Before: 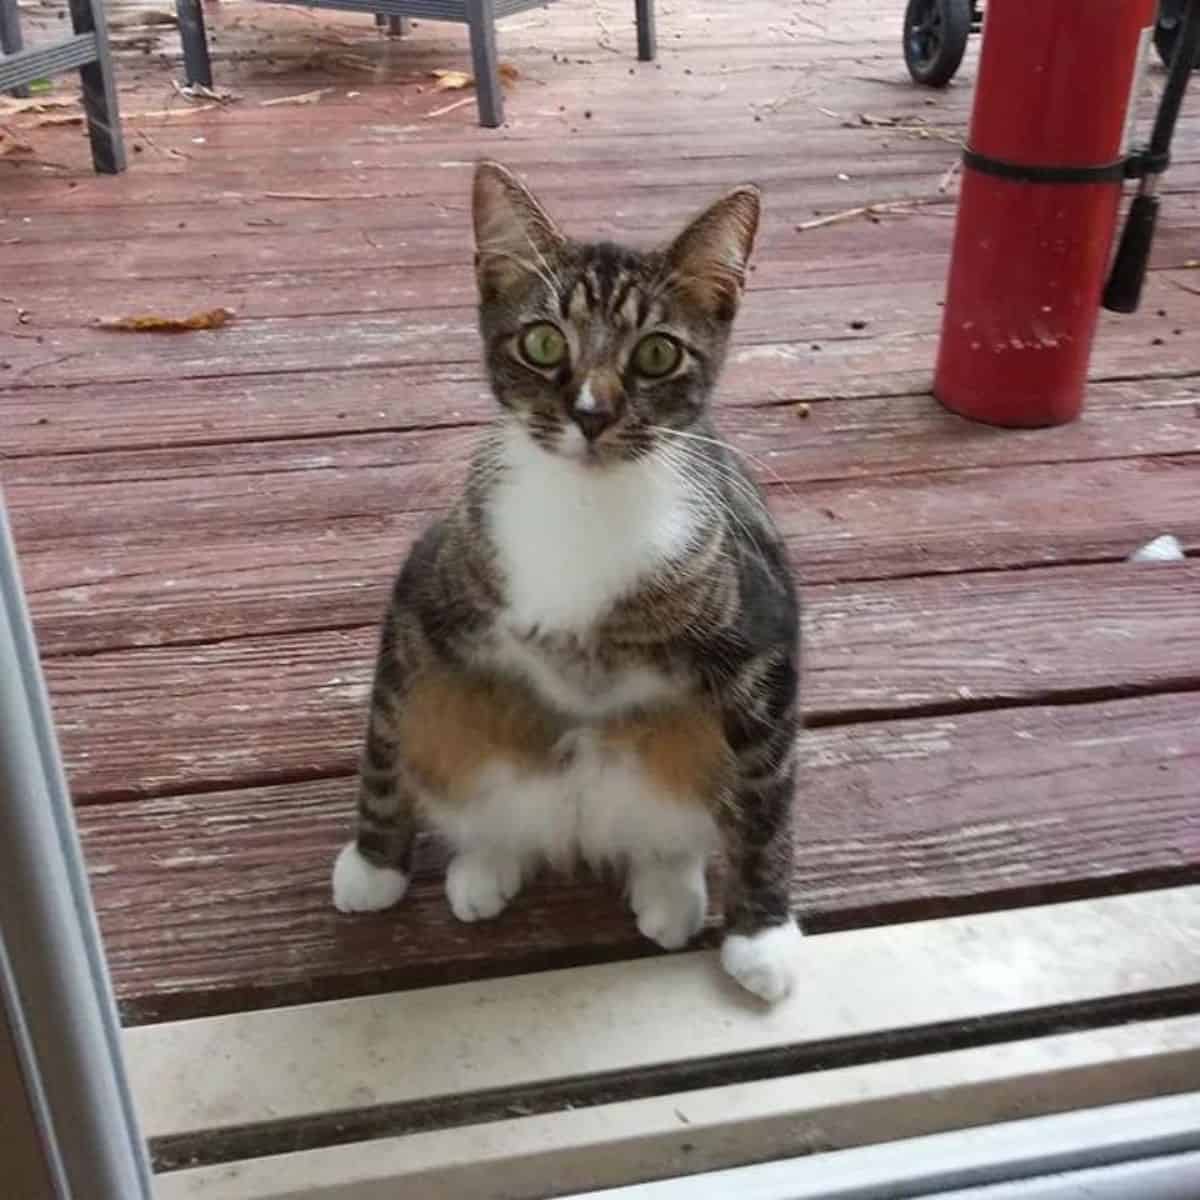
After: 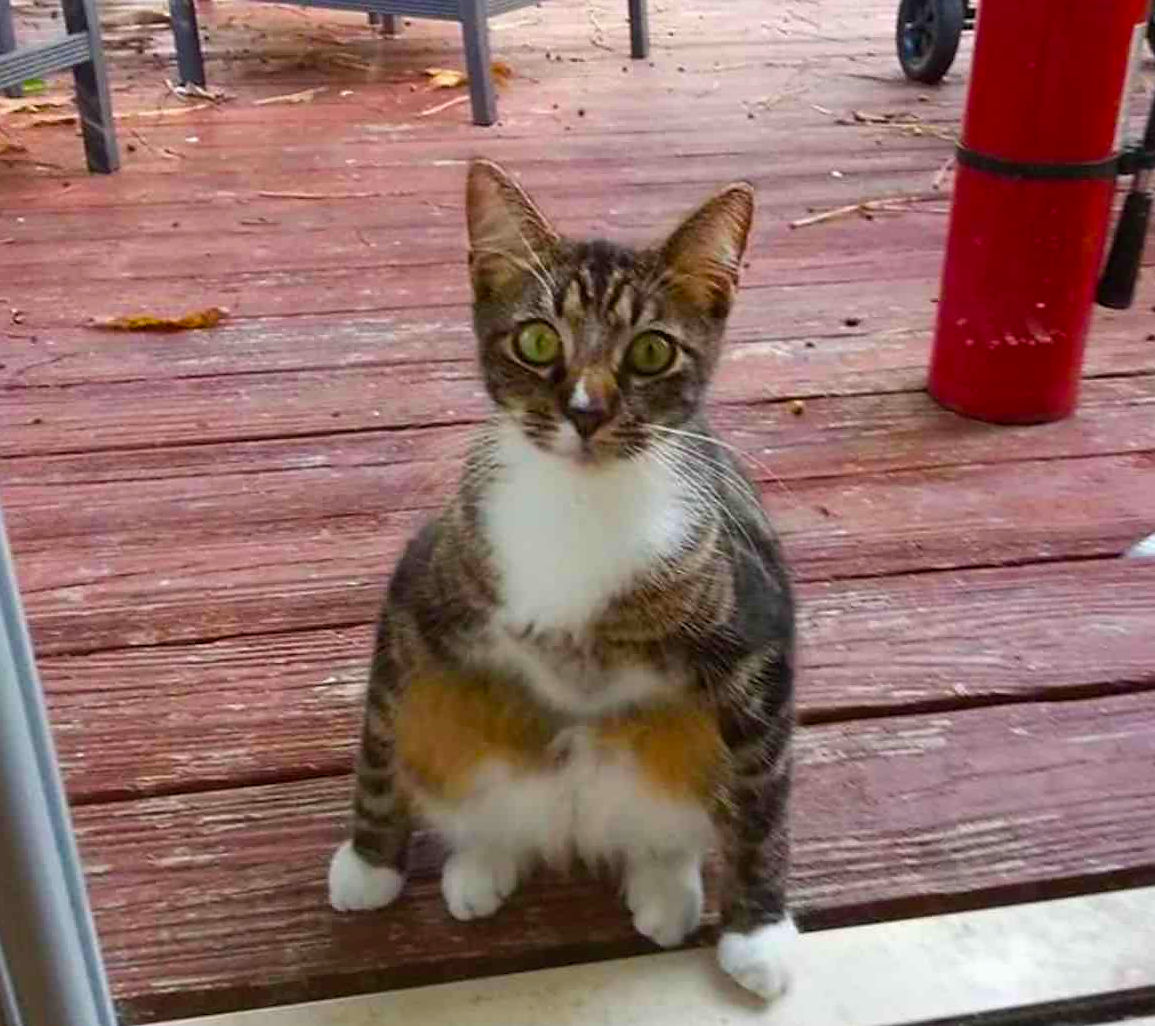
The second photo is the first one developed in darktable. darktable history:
crop and rotate: angle 0.2°, left 0.275%, right 3.127%, bottom 14.18%
velvia: strength 51%, mid-tones bias 0.51
exposure: exposure -0.04 EV, compensate highlight preservation false
sharpen: radius 1.559, amount 0.373, threshold 1.271
